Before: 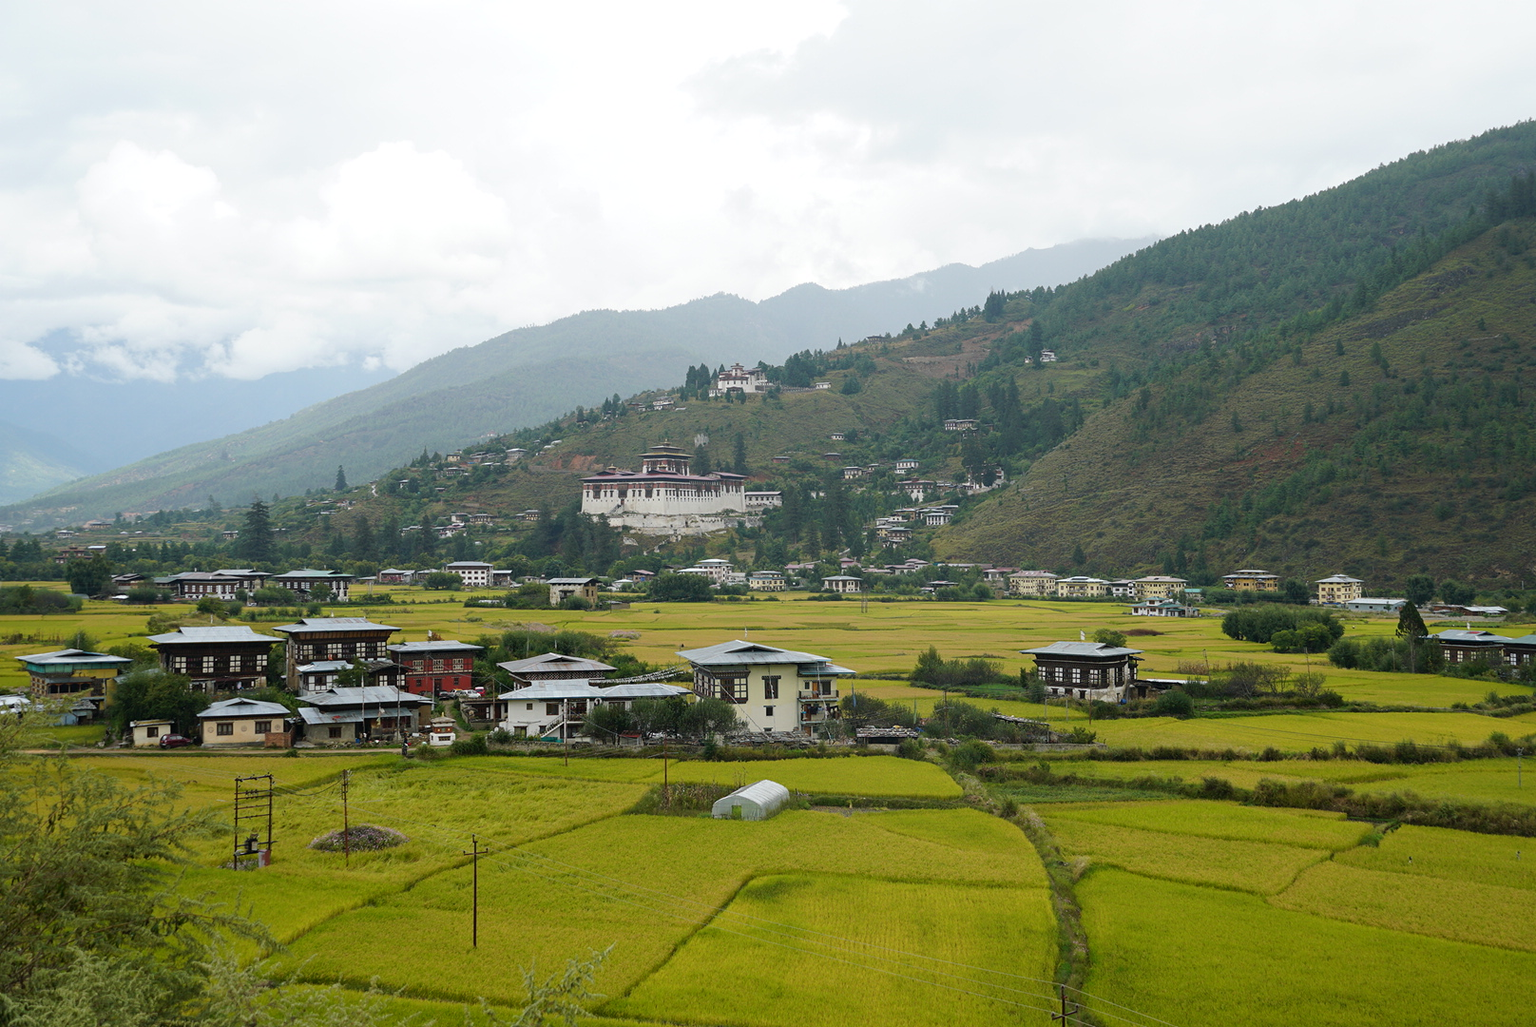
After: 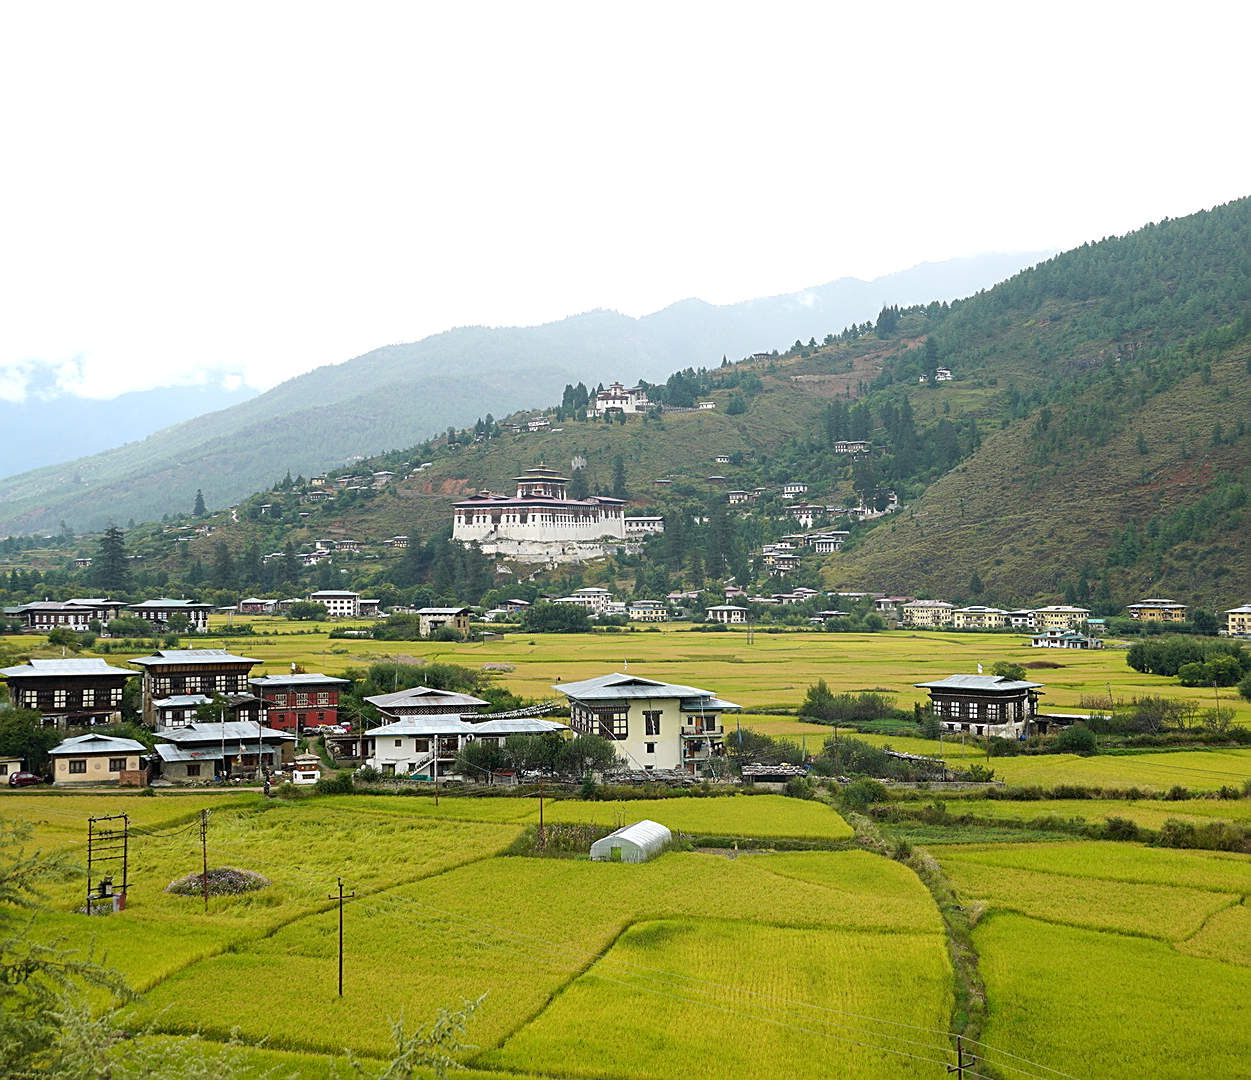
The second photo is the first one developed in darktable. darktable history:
crop: left 9.88%, right 12.664%
sharpen: on, module defaults
exposure: black level correction 0.001, exposure 0.5 EV, compensate exposure bias true, compensate highlight preservation false
